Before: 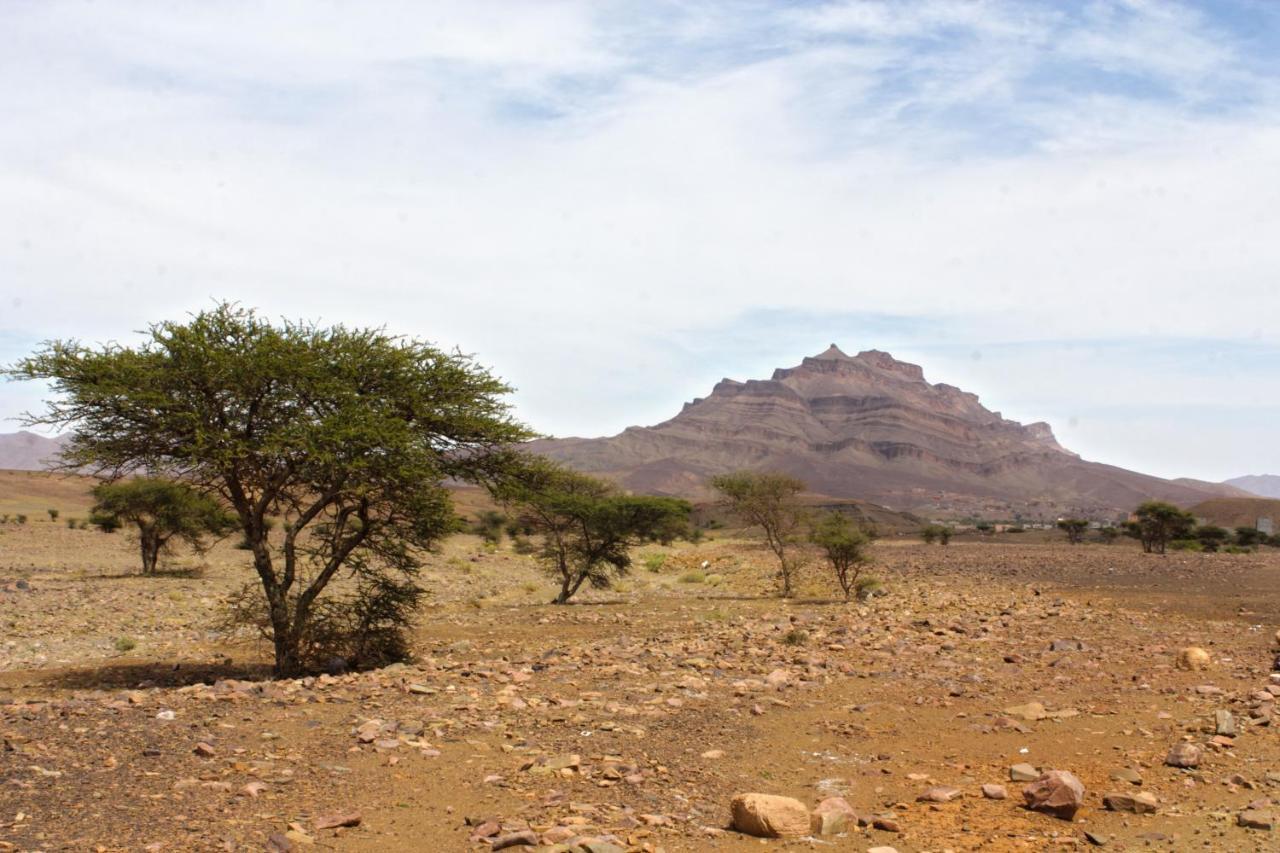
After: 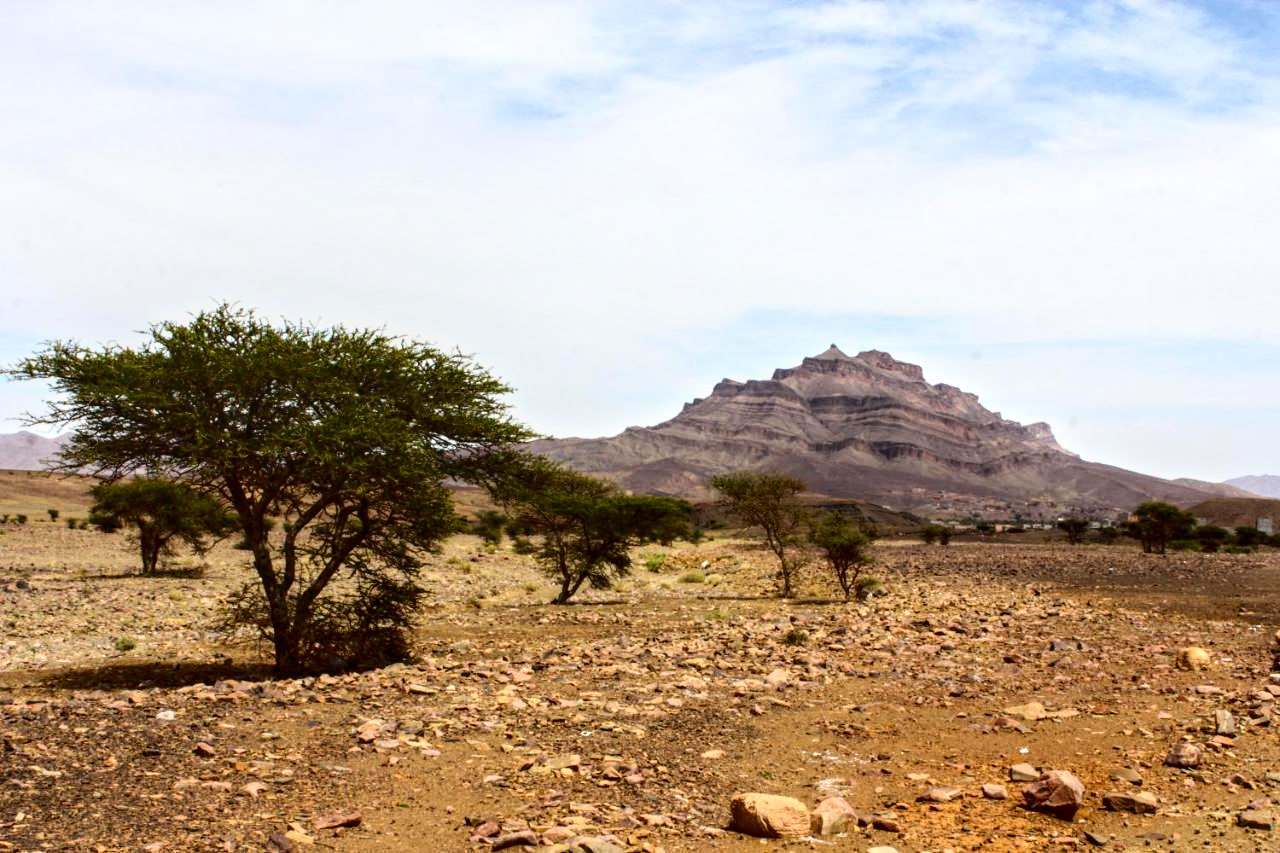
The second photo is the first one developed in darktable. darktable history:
contrast brightness saturation: contrast 0.32, brightness -0.08, saturation 0.17
local contrast: on, module defaults
